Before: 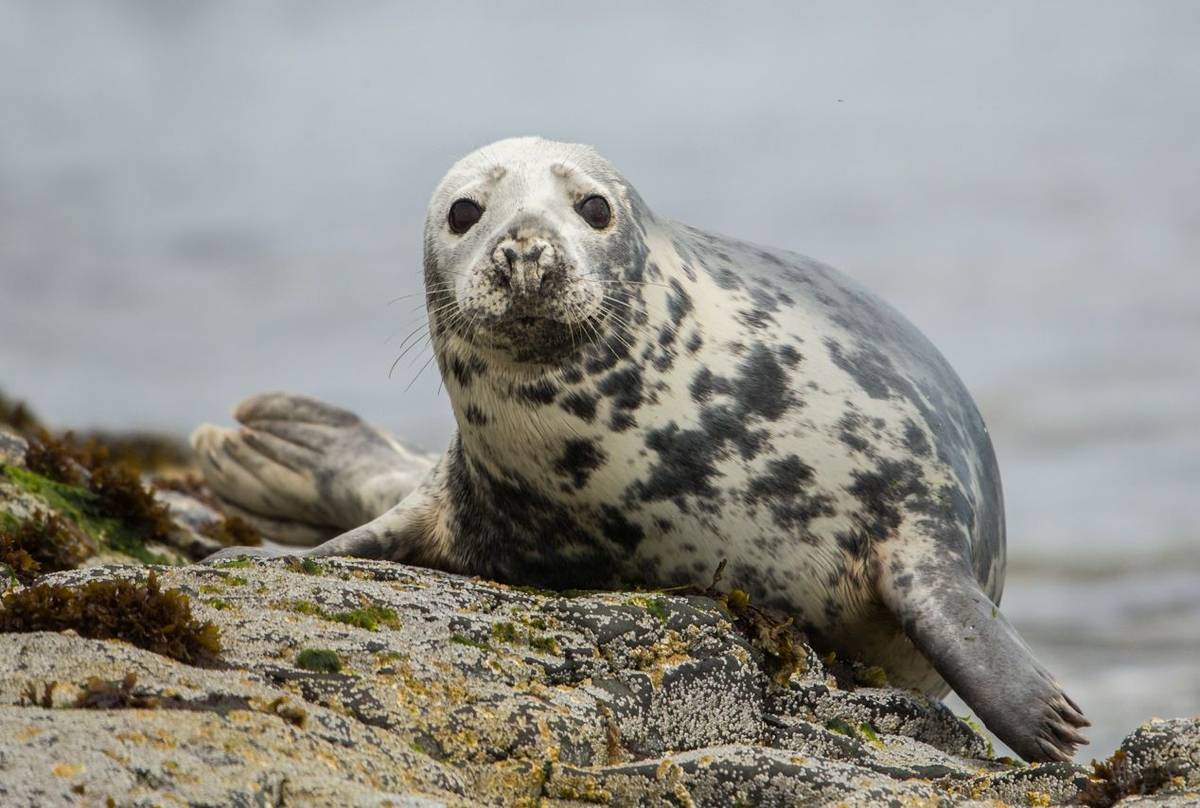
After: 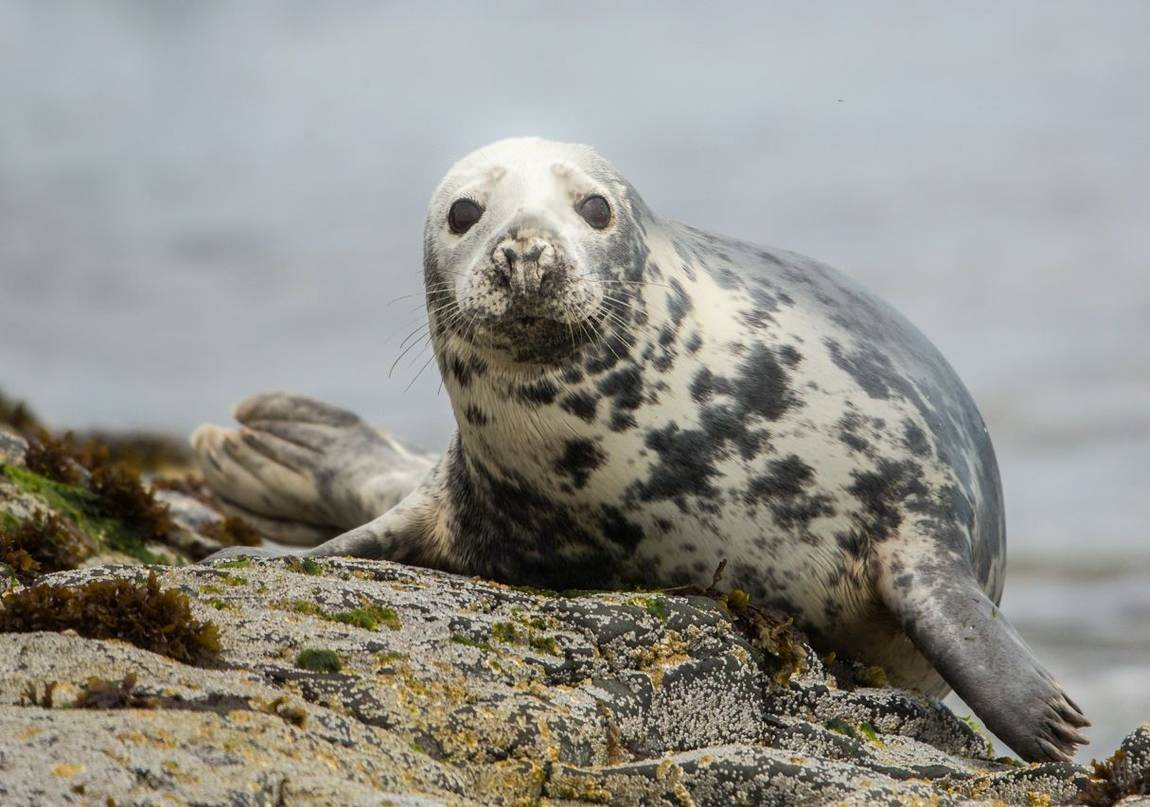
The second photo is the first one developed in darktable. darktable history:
crop: right 4.126%, bottom 0.031%
bloom: size 5%, threshold 95%, strength 15%
